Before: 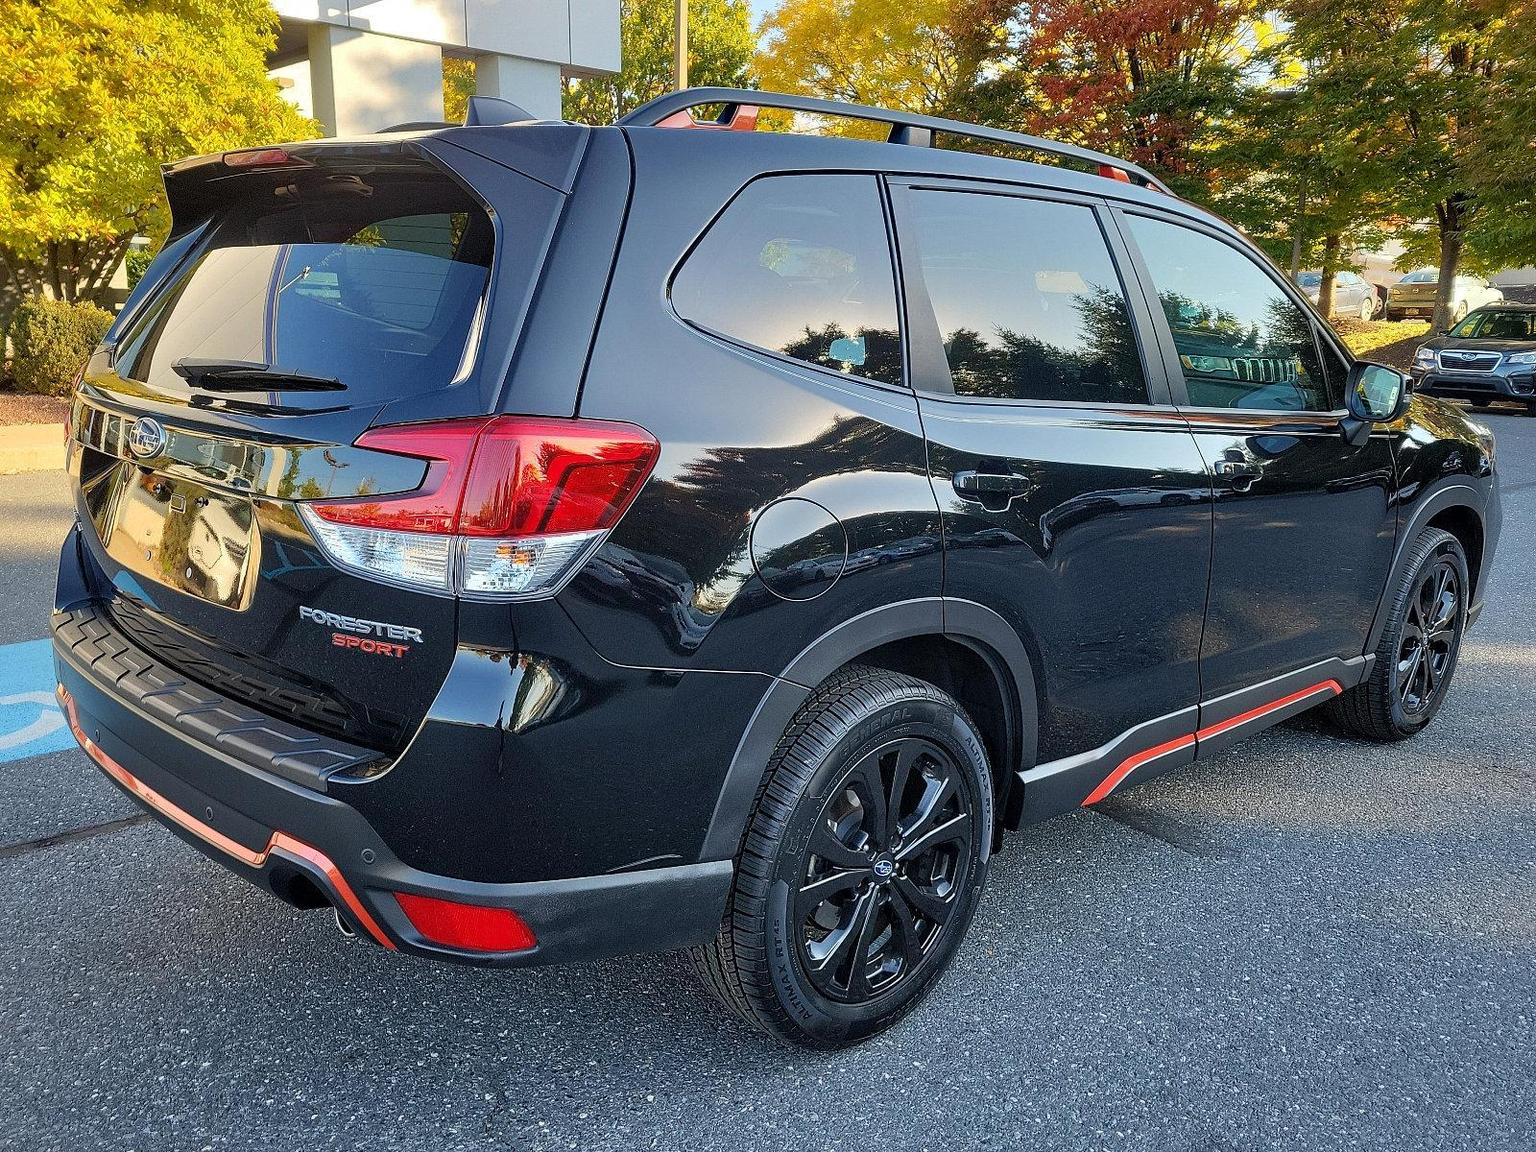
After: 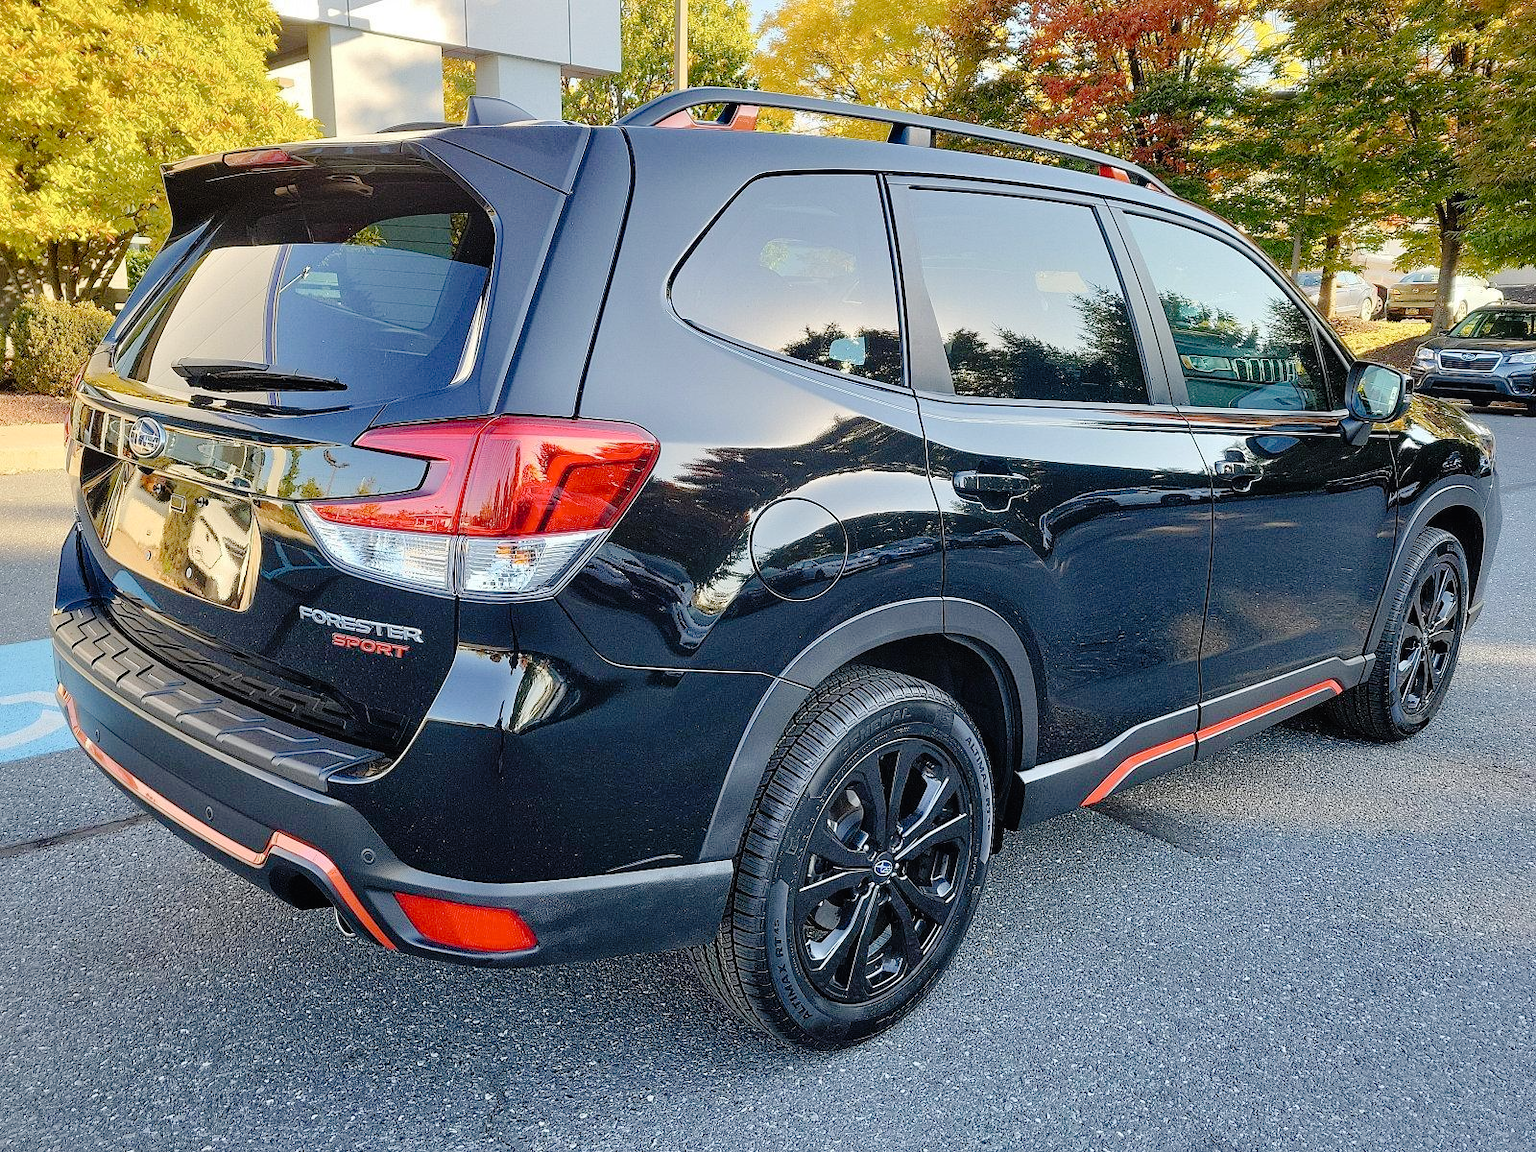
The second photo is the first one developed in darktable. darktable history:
tone curve: curves: ch0 [(0, 0.01) (0.052, 0.045) (0.136, 0.133) (0.275, 0.35) (0.43, 0.54) (0.676, 0.751) (0.89, 0.919) (1, 1)]; ch1 [(0, 0) (0.094, 0.081) (0.285, 0.299) (0.385, 0.403) (0.447, 0.429) (0.495, 0.496) (0.544, 0.552) (0.589, 0.612) (0.722, 0.728) (1, 1)]; ch2 [(0, 0) (0.257, 0.217) (0.43, 0.421) (0.498, 0.507) (0.531, 0.544) (0.56, 0.579) (0.625, 0.642) (1, 1)], preserve colors none
